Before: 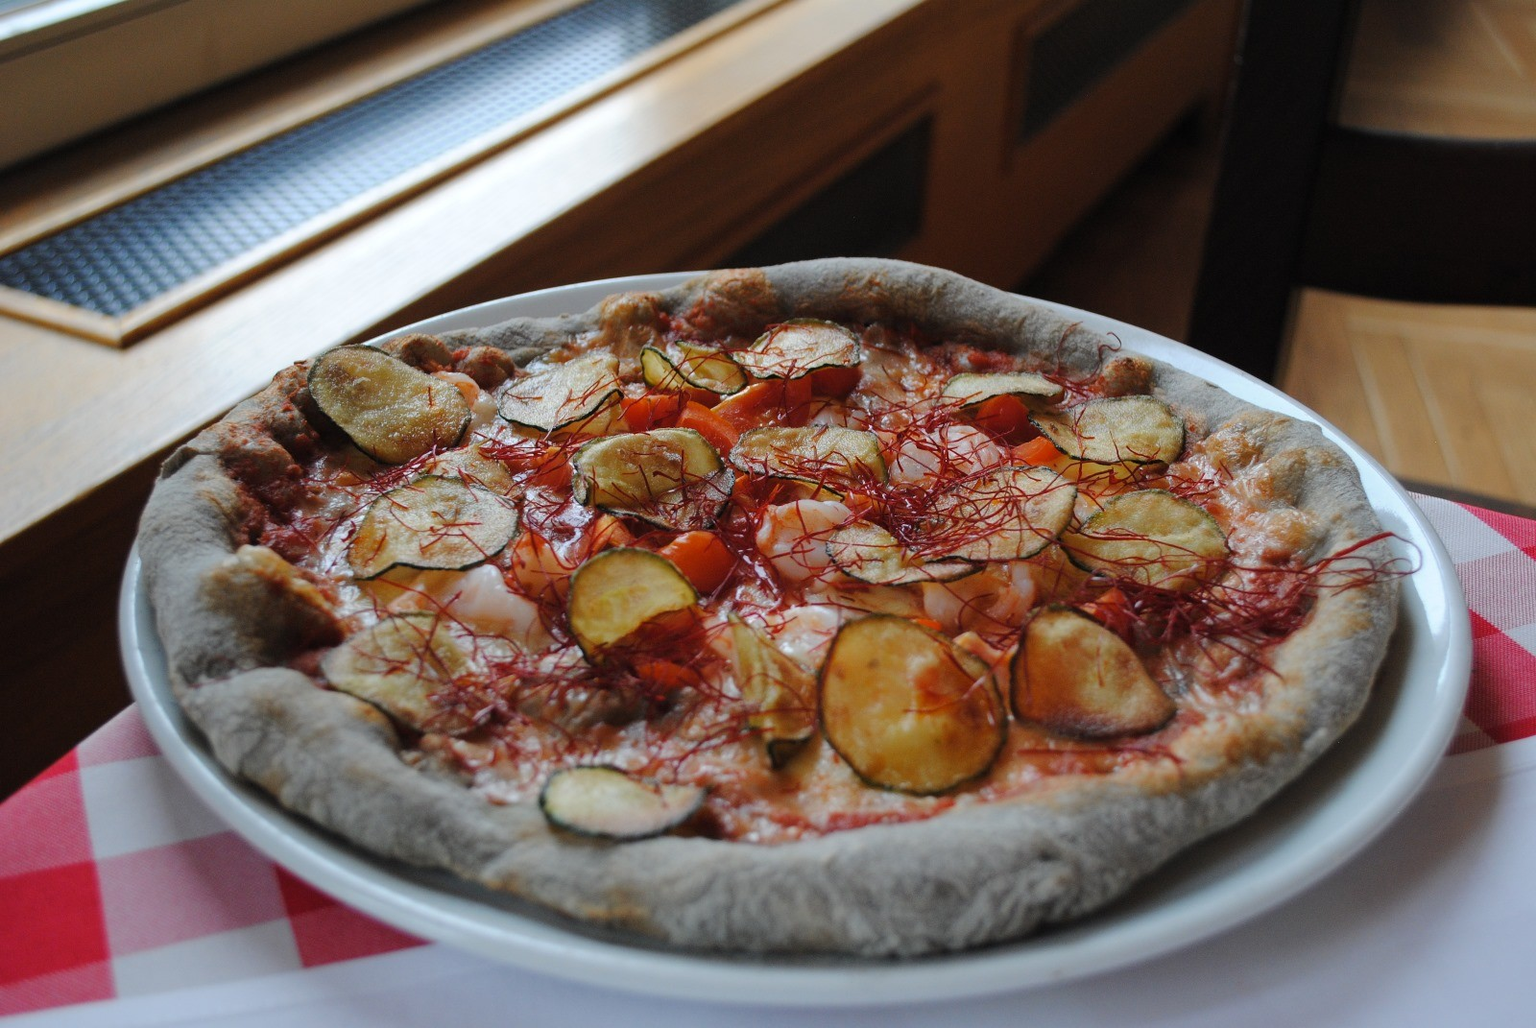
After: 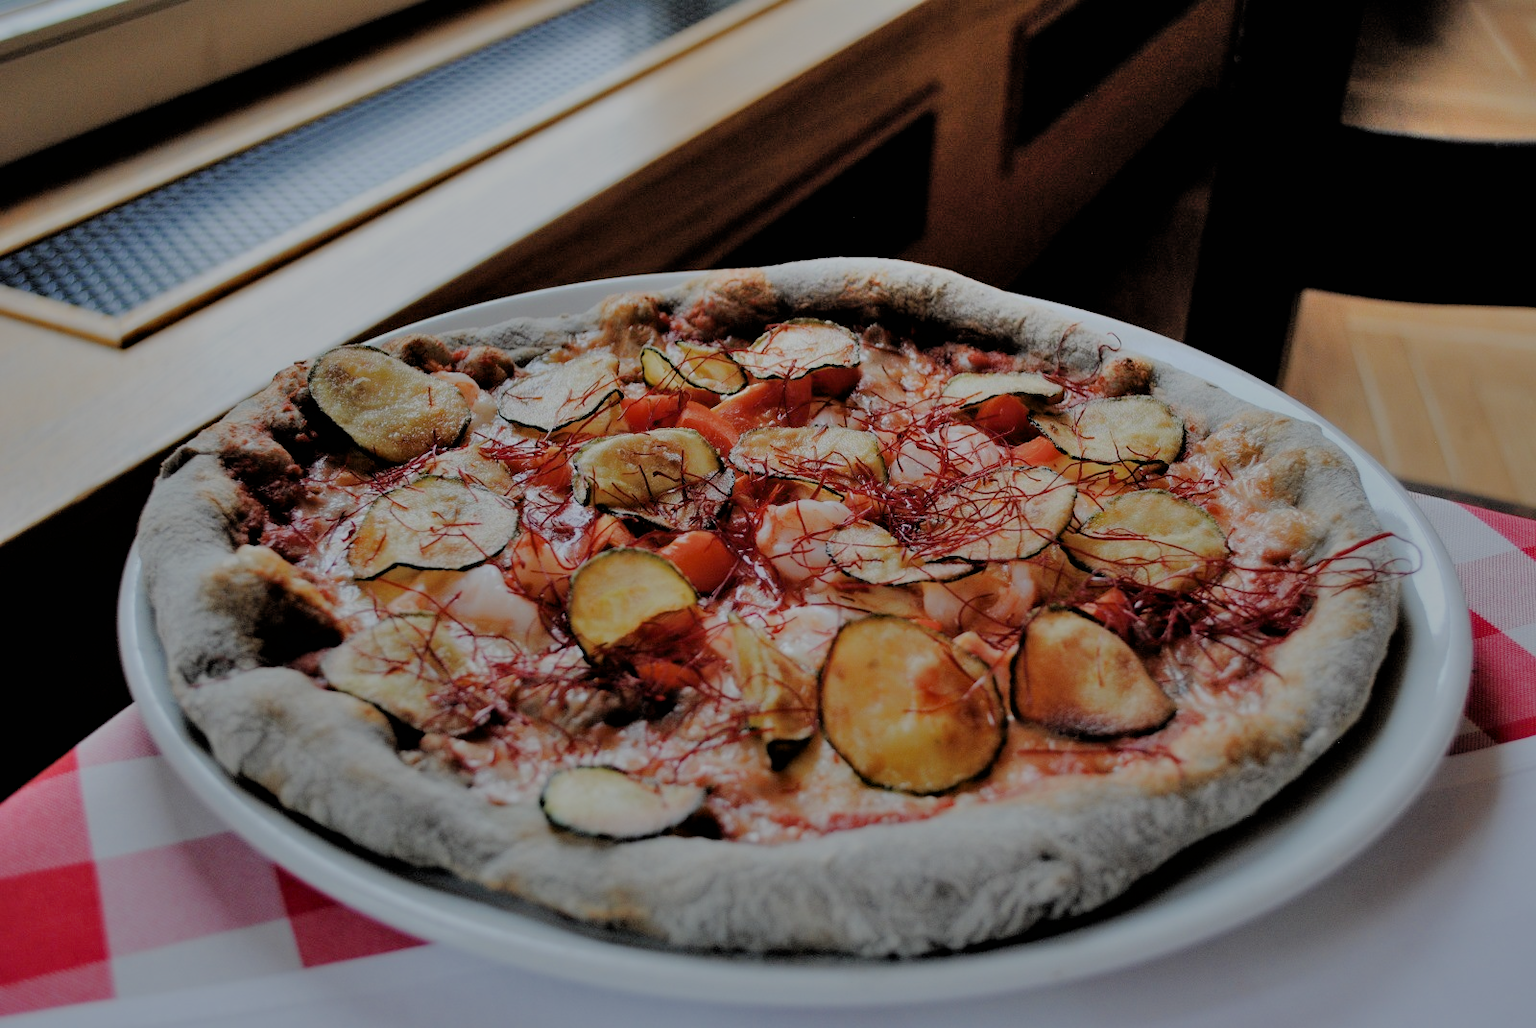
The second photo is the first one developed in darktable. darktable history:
shadows and highlights: low approximation 0.01, soften with gaussian
contrast equalizer: y [[0.535, 0.543, 0.548, 0.548, 0.542, 0.532], [0.5 ×6], [0.5 ×6], [0 ×6], [0 ×6]]
filmic rgb: black relative exposure -4.42 EV, white relative exposure 6.58 EV, hardness 1.86, contrast 0.512
